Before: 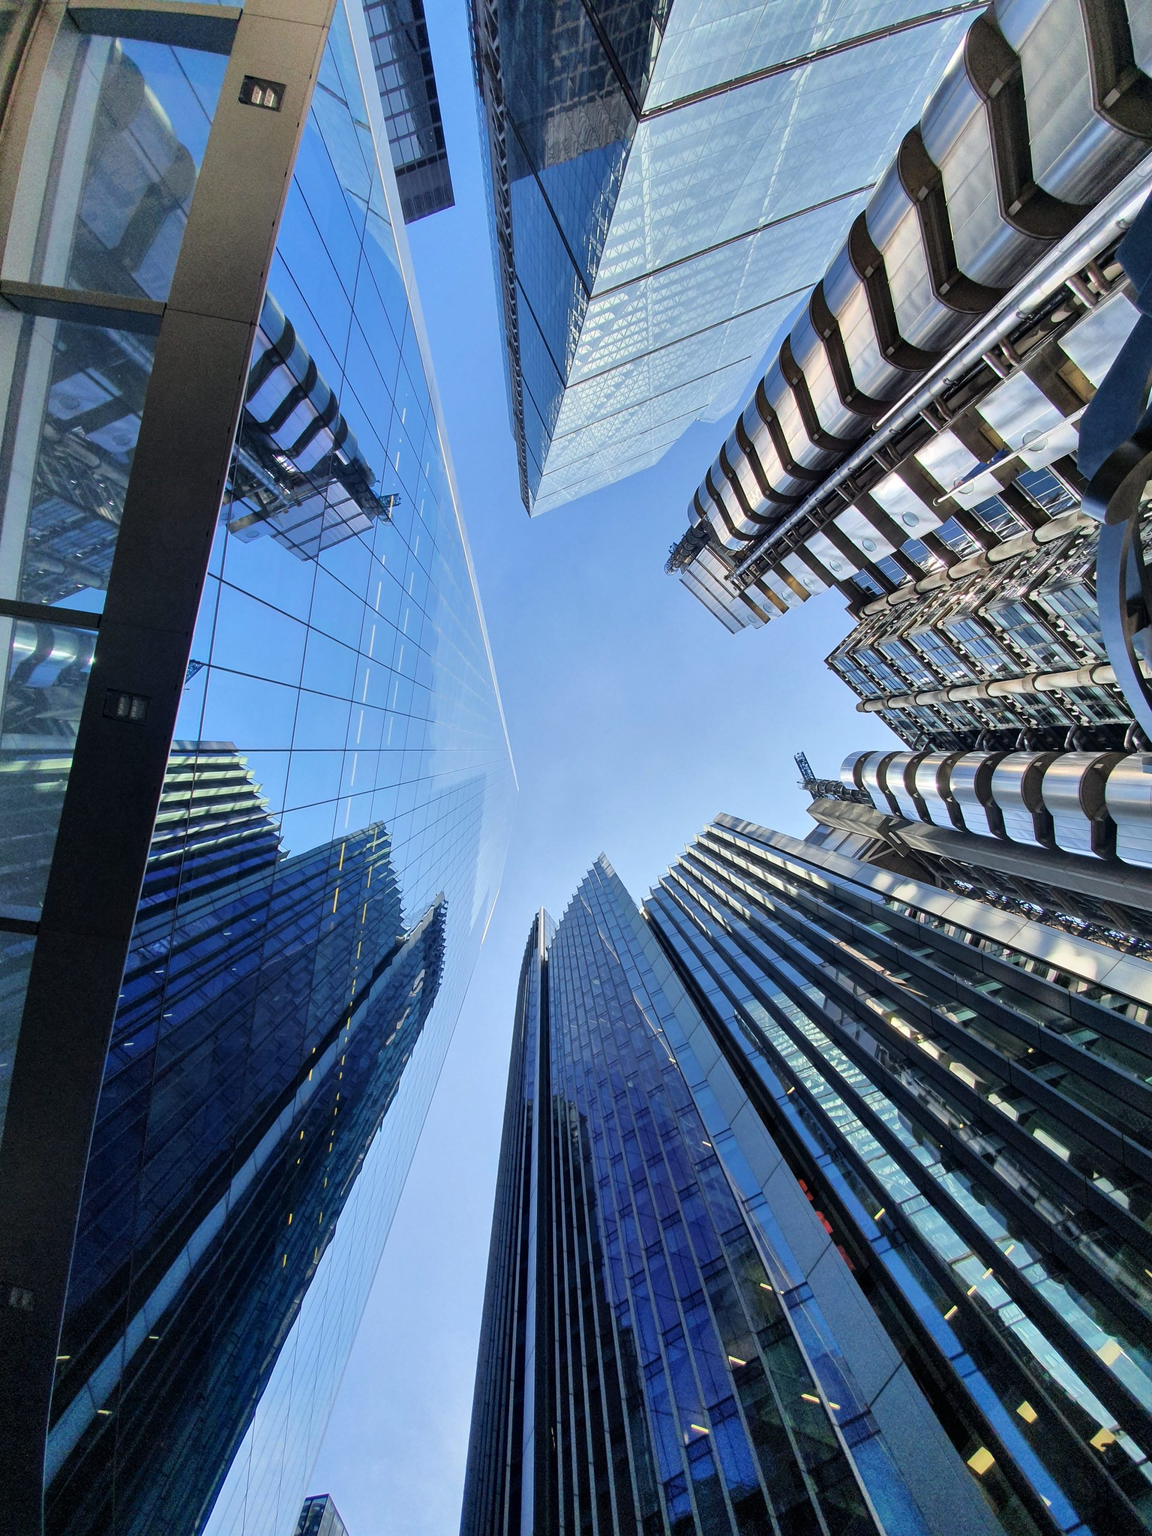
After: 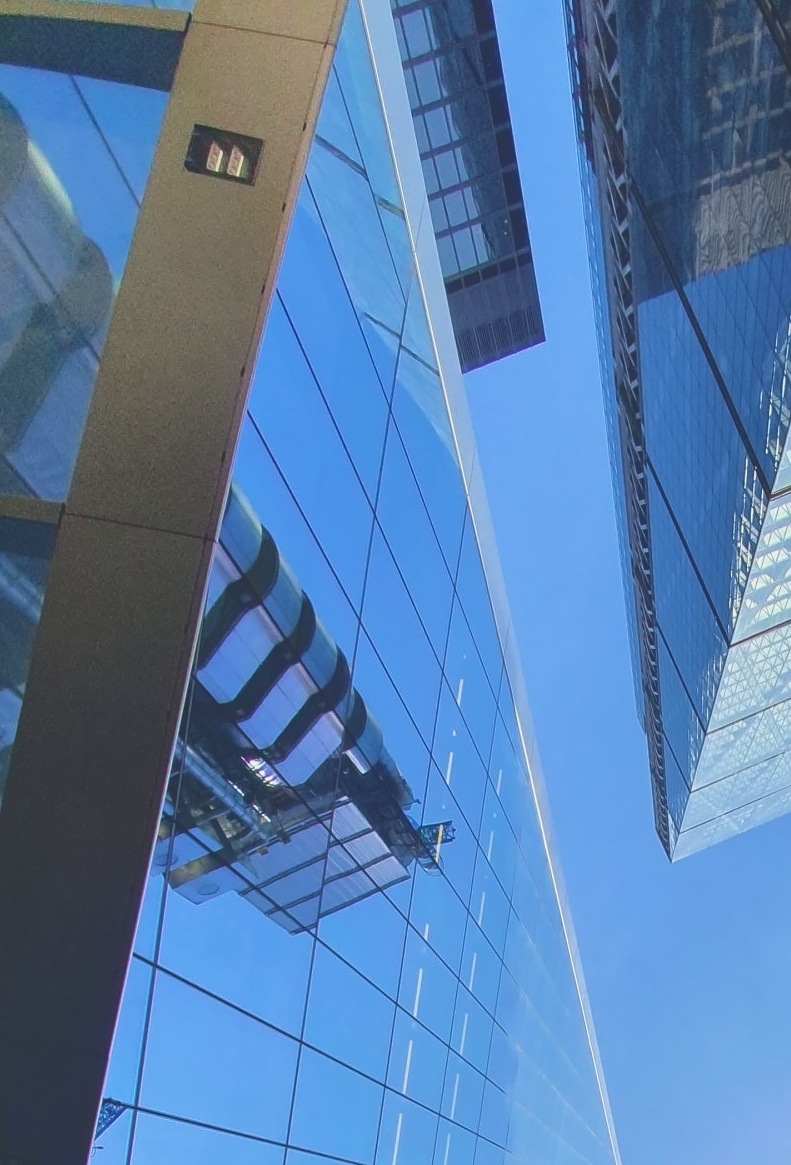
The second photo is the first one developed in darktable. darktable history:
tone curve: curves: ch0 [(0, 0.211) (0.15, 0.25) (1, 0.953)], color space Lab, independent channels, preserve colors none
crop and rotate: left 11.101%, top 0.059%, right 47.656%, bottom 54.396%
contrast equalizer: octaves 7, y [[0.5 ×4, 0.524, 0.59], [0.5 ×6], [0.5 ×6], [0, 0, 0, 0.01, 0.045, 0.012], [0, 0, 0, 0.044, 0.195, 0.131]]
velvia: strength 27.34%
